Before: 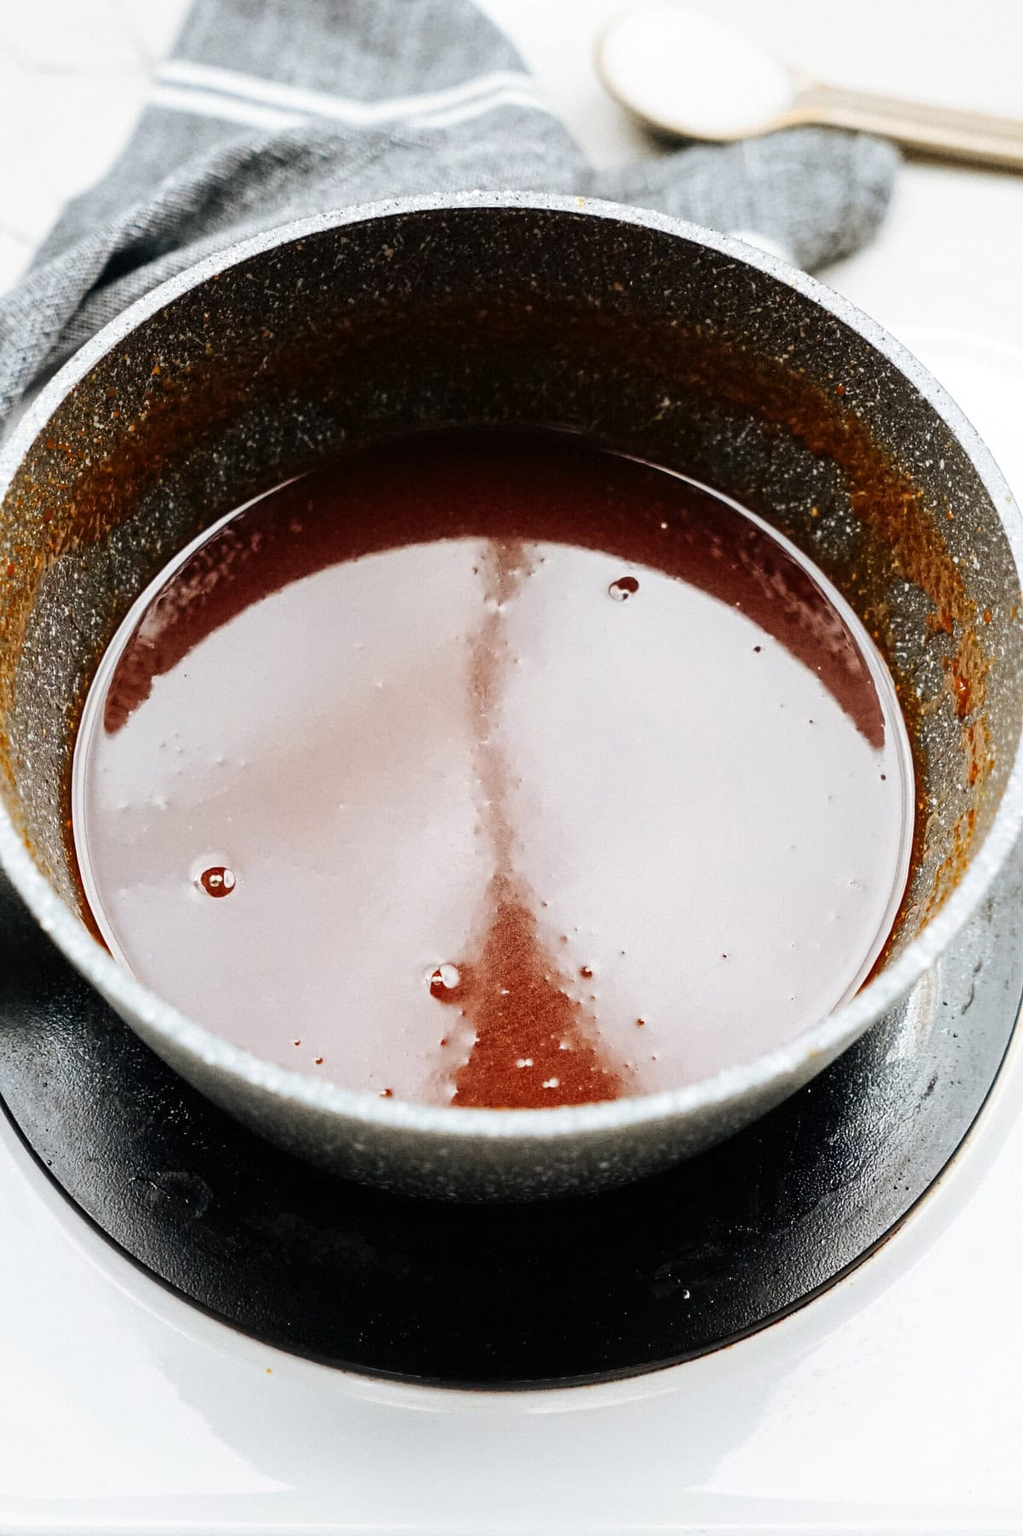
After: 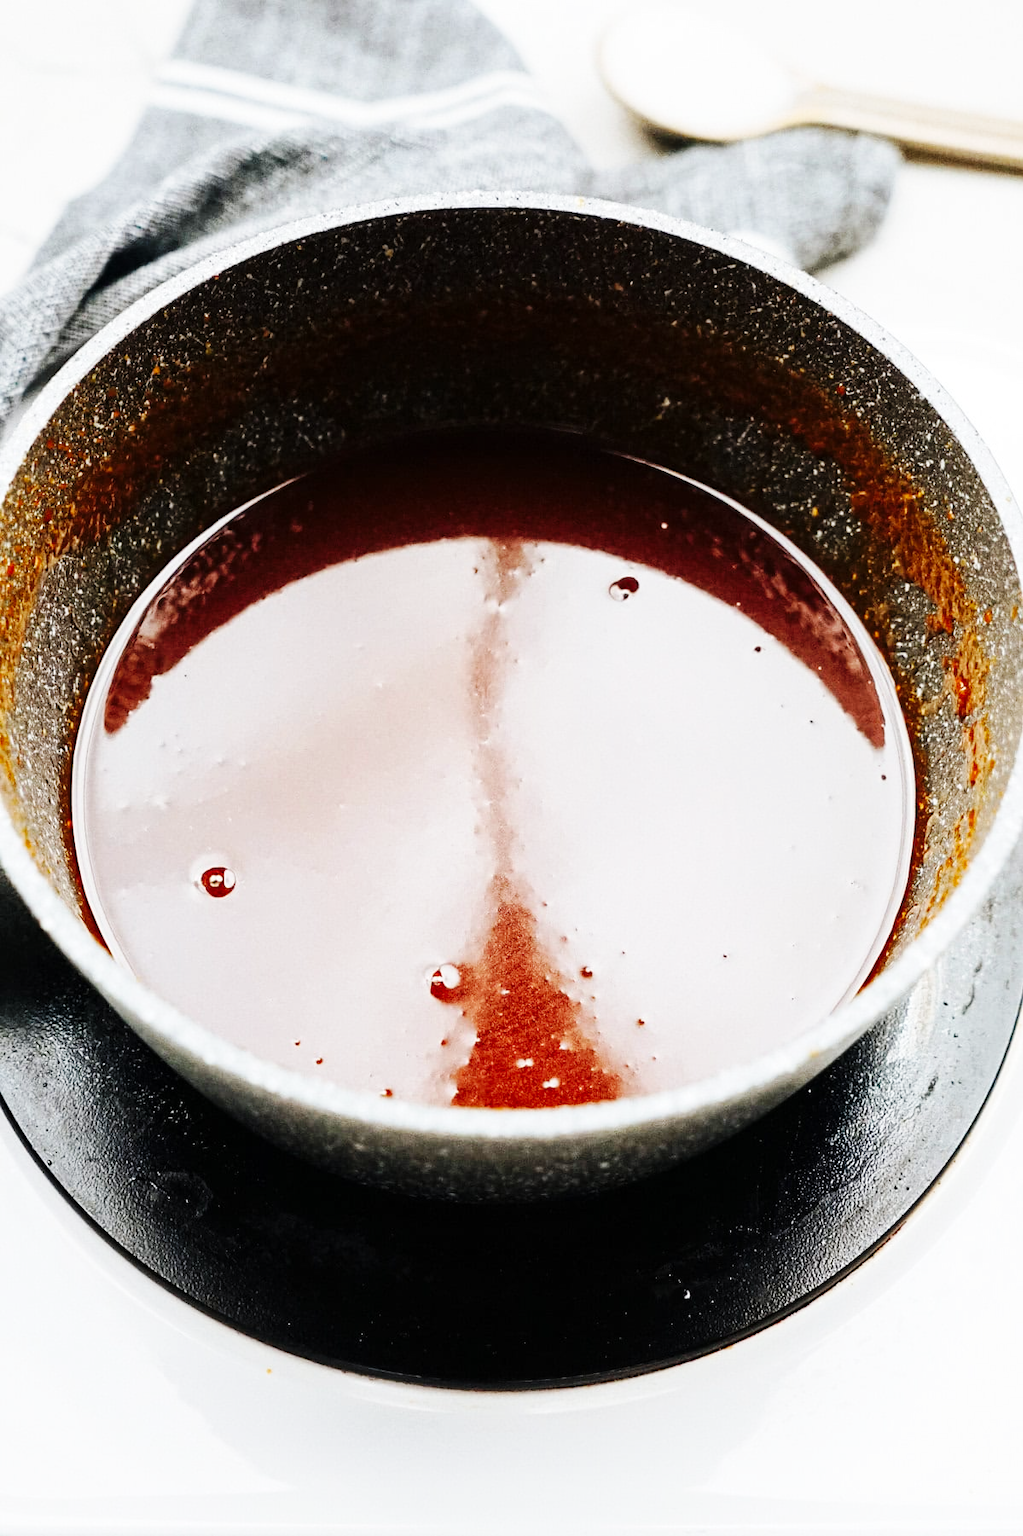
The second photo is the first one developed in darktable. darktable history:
base curve: curves: ch0 [(0, 0) (0.032, 0.025) (0.121, 0.166) (0.206, 0.329) (0.605, 0.79) (1, 1)], preserve colors none
